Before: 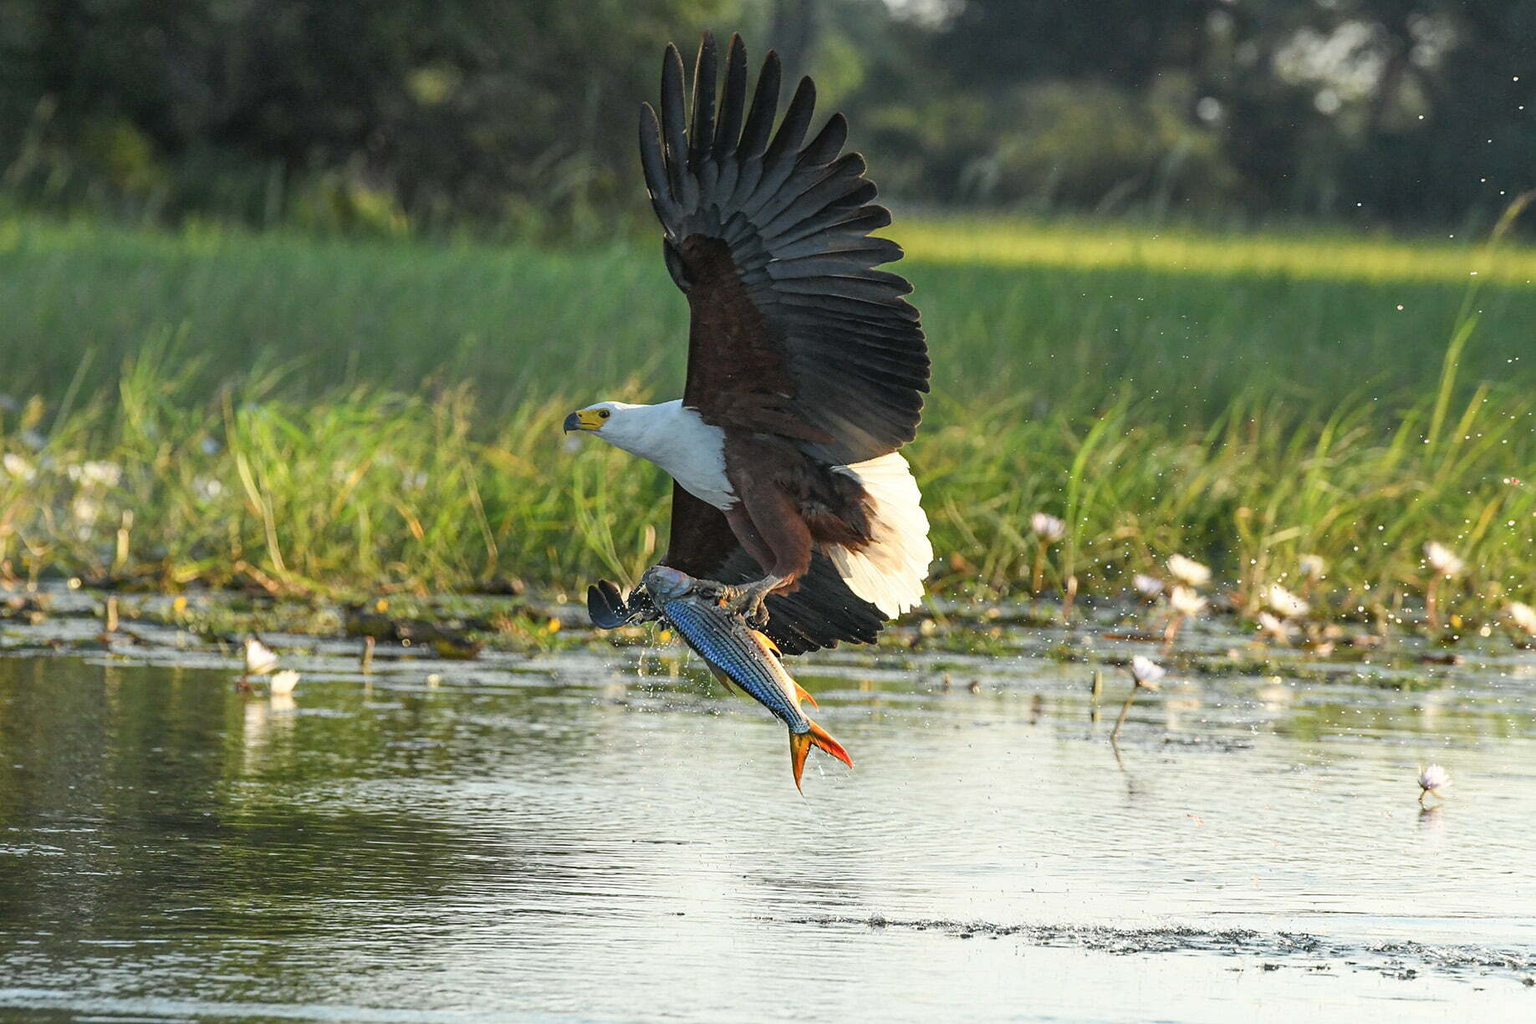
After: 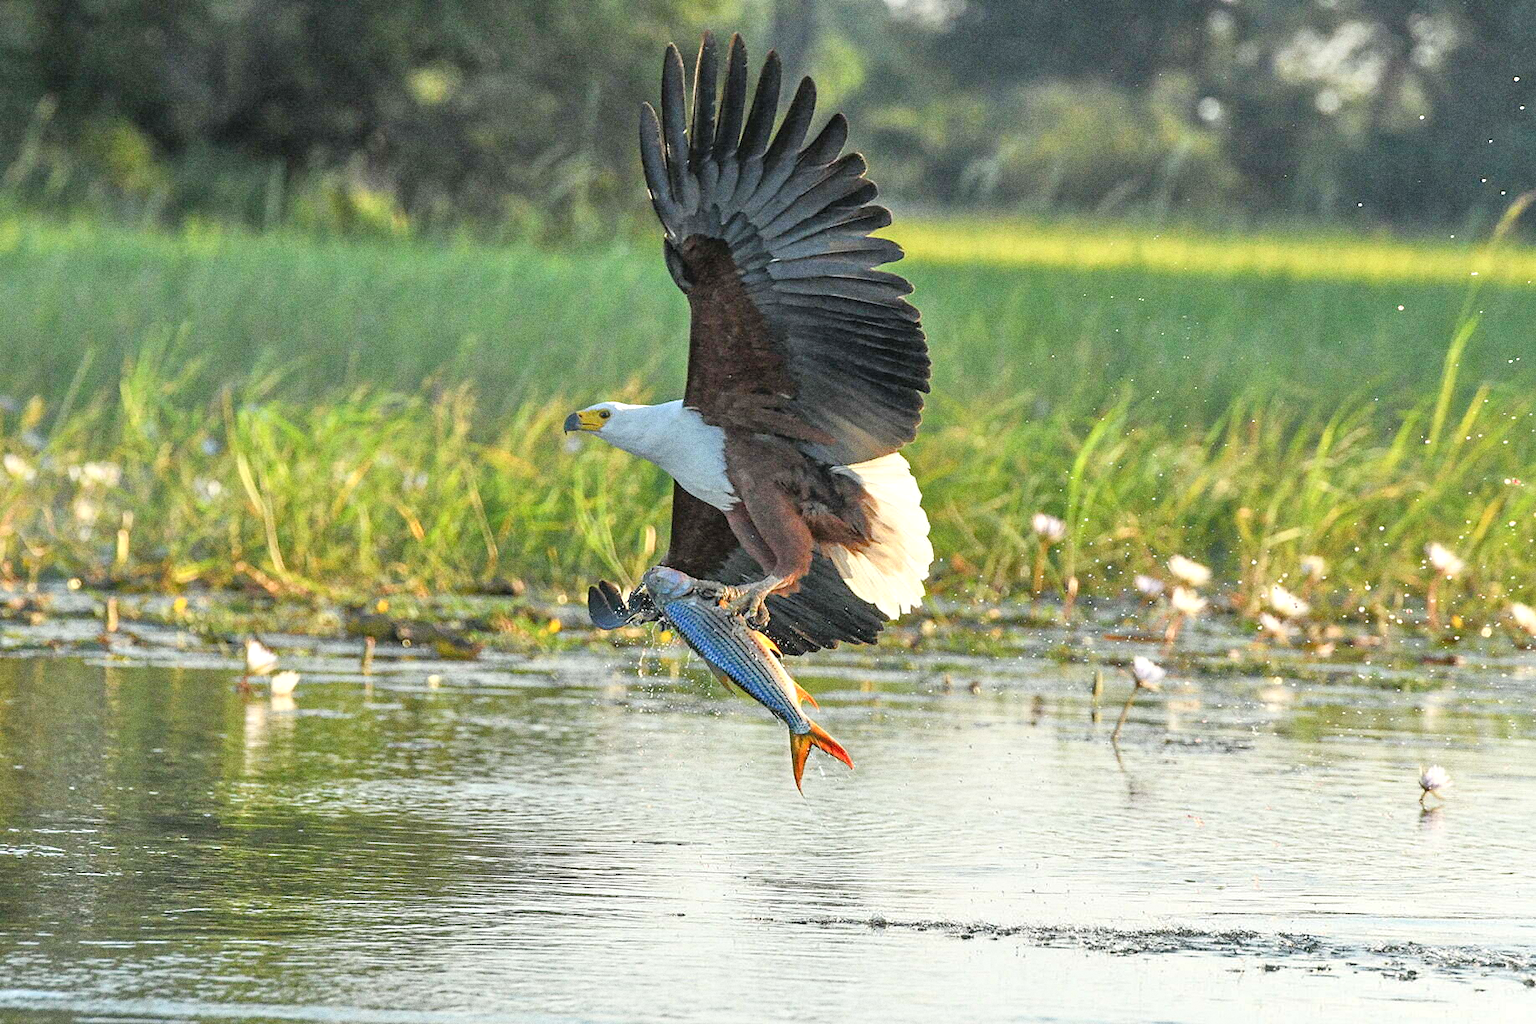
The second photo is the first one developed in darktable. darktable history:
levels: levels [0, 0.492, 0.984]
grain: coarseness 0.09 ISO, strength 40%
tone equalizer: -7 EV 0.15 EV, -6 EV 0.6 EV, -5 EV 1.15 EV, -4 EV 1.33 EV, -3 EV 1.15 EV, -2 EV 0.6 EV, -1 EV 0.15 EV, mask exposure compensation -0.5 EV
